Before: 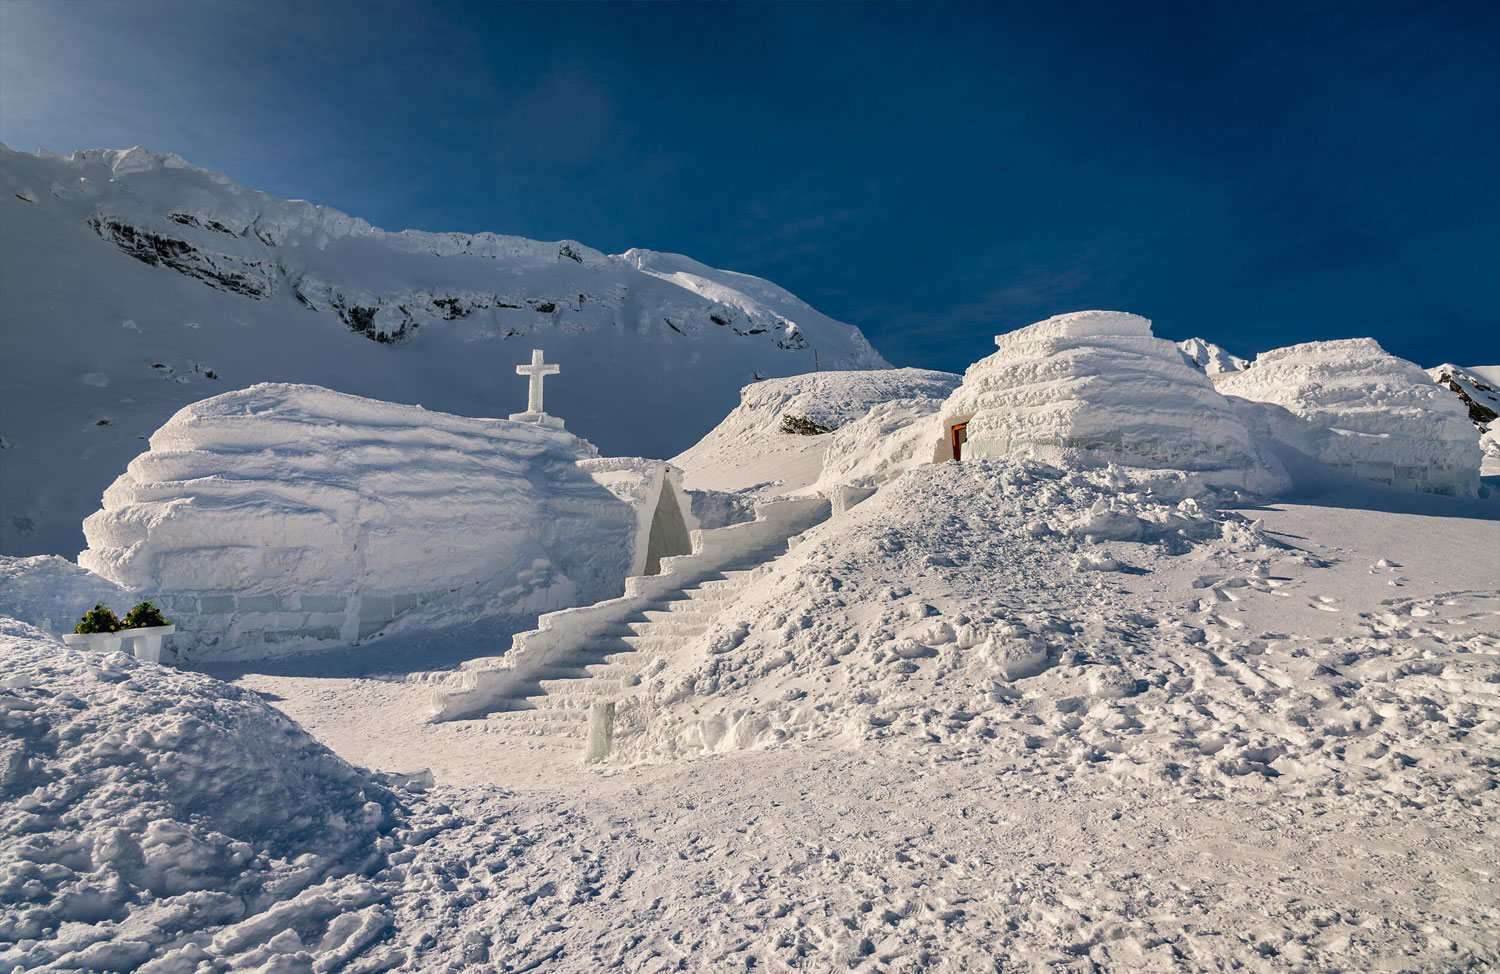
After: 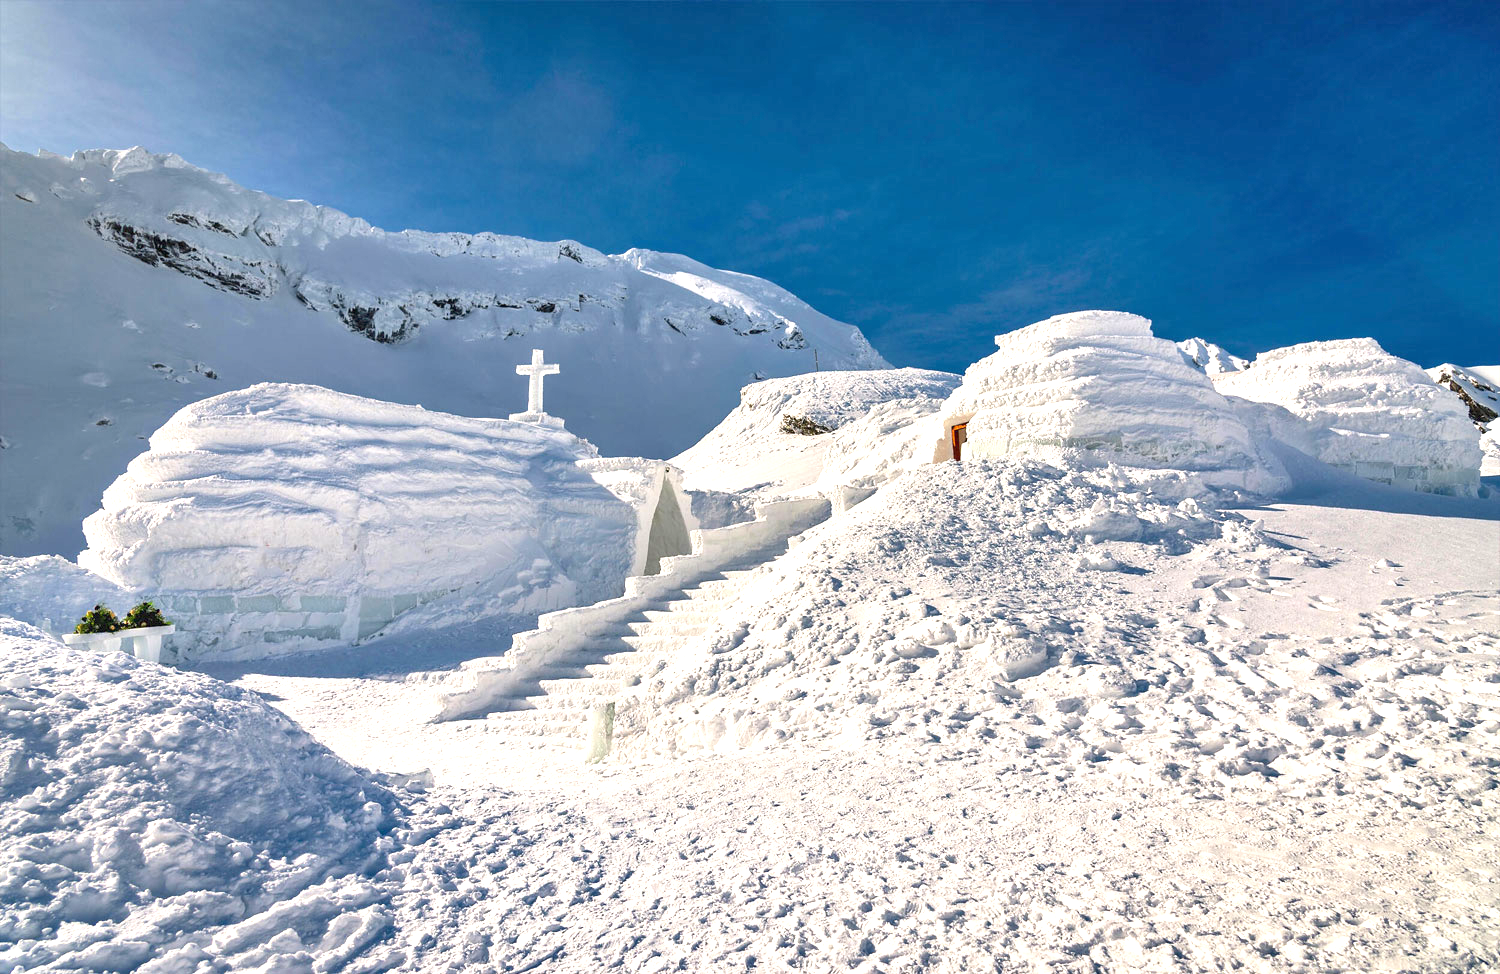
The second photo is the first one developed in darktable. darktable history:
tone equalizer: -8 EV 1 EV, -7 EV 1 EV, -6 EV 1 EV, -5 EV 1 EV, -4 EV 1 EV, -3 EV 0.75 EV, -2 EV 0.5 EV, -1 EV 0.25 EV
exposure: black level correction 0, exposure 1 EV, compensate highlight preservation false
